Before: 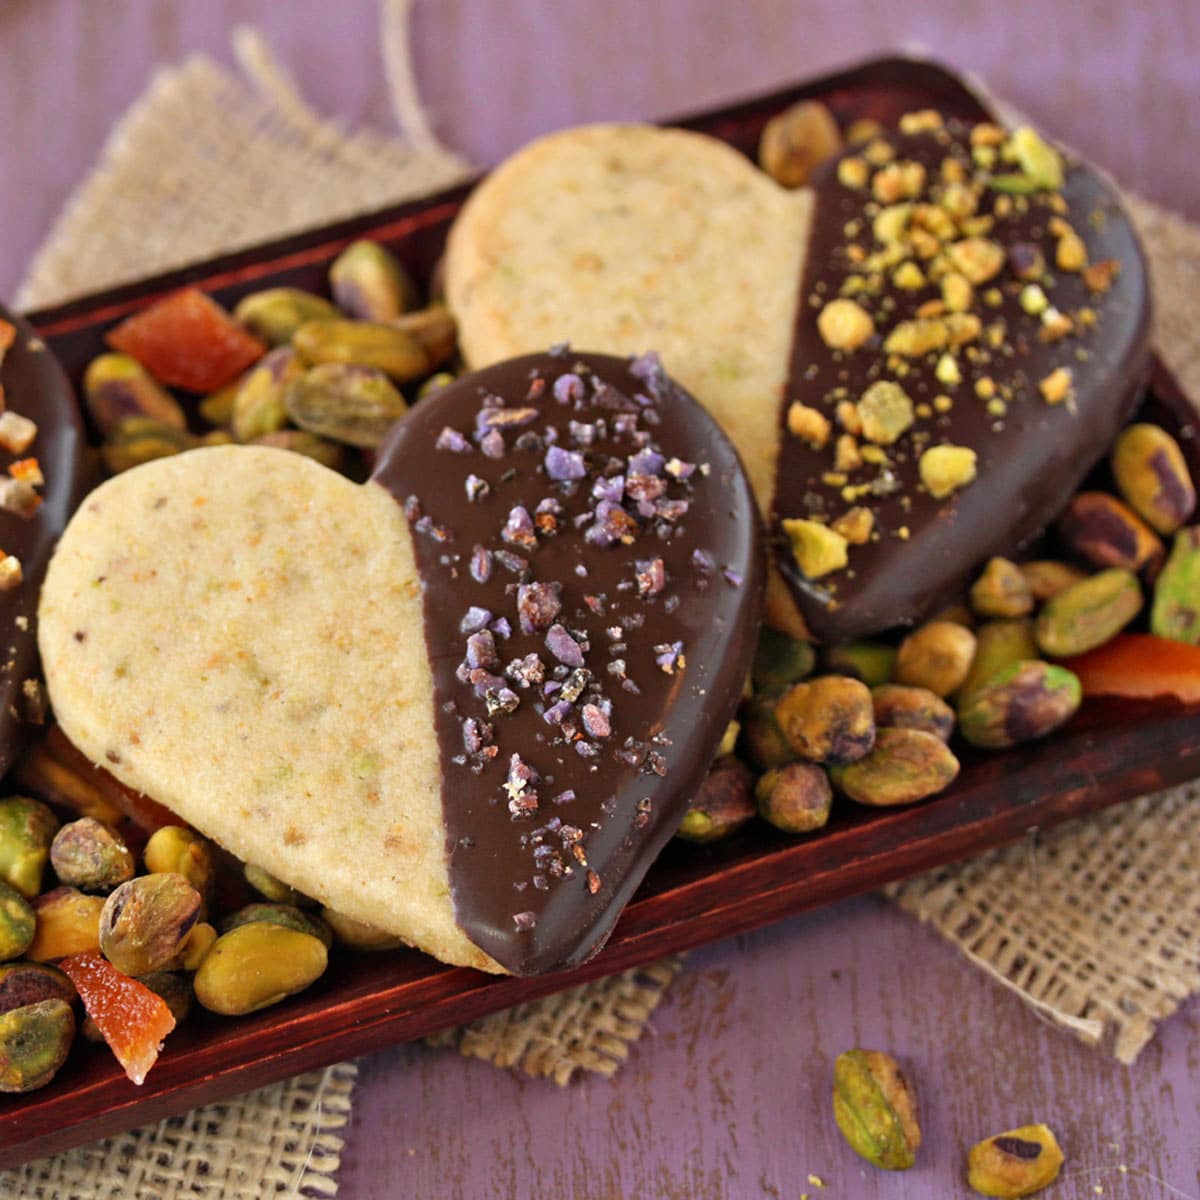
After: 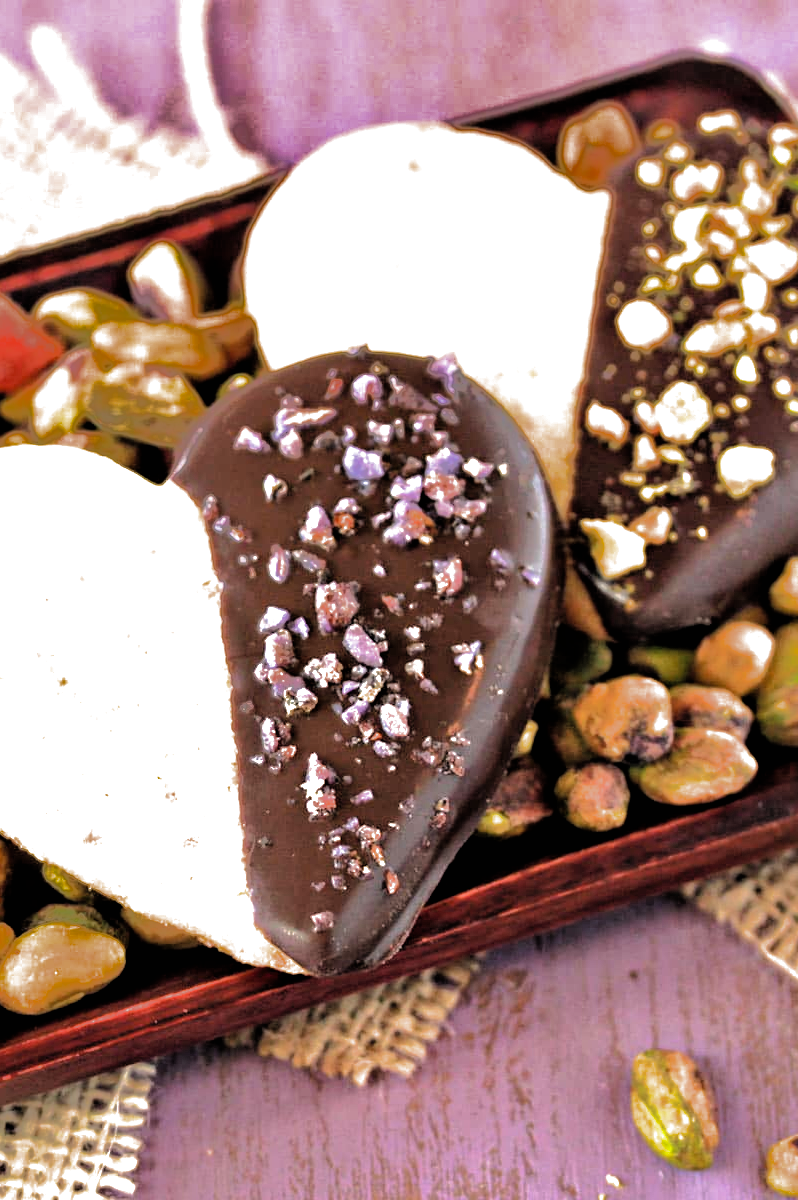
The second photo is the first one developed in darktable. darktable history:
crop: left 16.899%, right 16.556%
filmic rgb: black relative exposure -3.63 EV, white relative exposure 2.16 EV, hardness 3.62
shadows and highlights: shadows 38.43, highlights -74.54
exposure: black level correction 0, exposure 1.1 EV, compensate exposure bias true, compensate highlight preservation false
